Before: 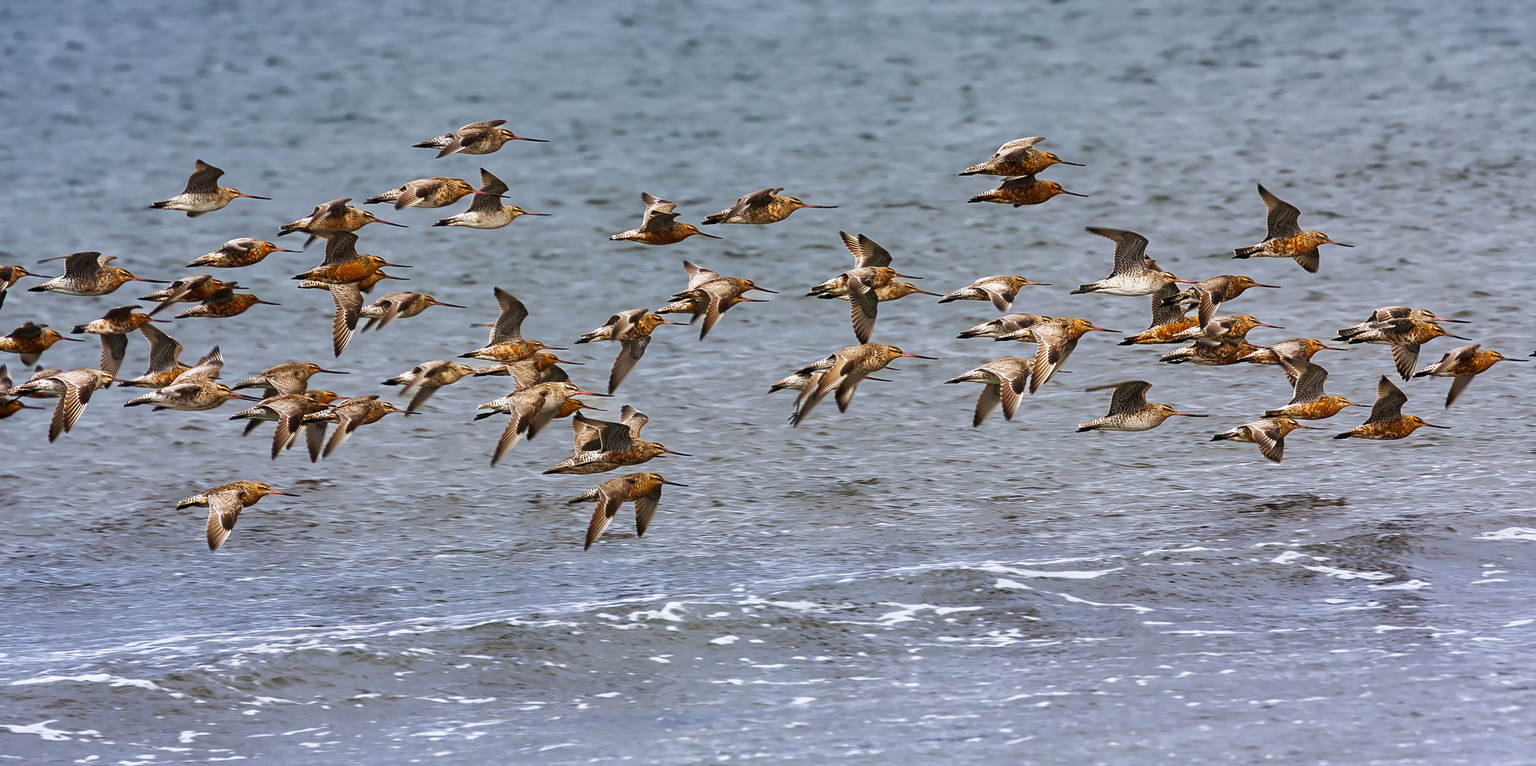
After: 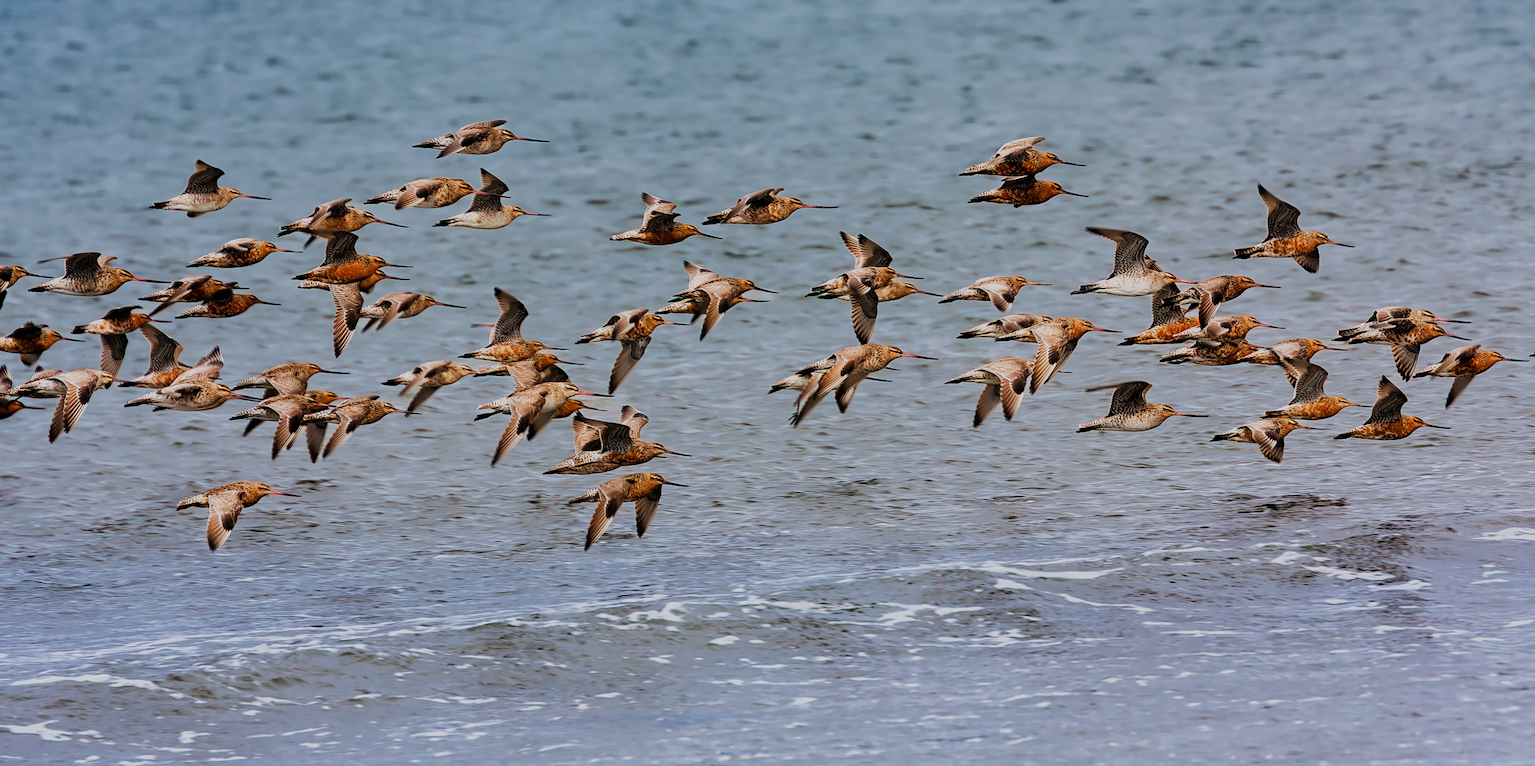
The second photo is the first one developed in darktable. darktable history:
exposure: black level correction 0.001, compensate highlight preservation false
filmic rgb: black relative exposure -7.26 EV, white relative exposure 5.08 EV, hardness 3.22, add noise in highlights 0, color science v3 (2019), use custom middle-gray values true, iterations of high-quality reconstruction 10, contrast in highlights soft
